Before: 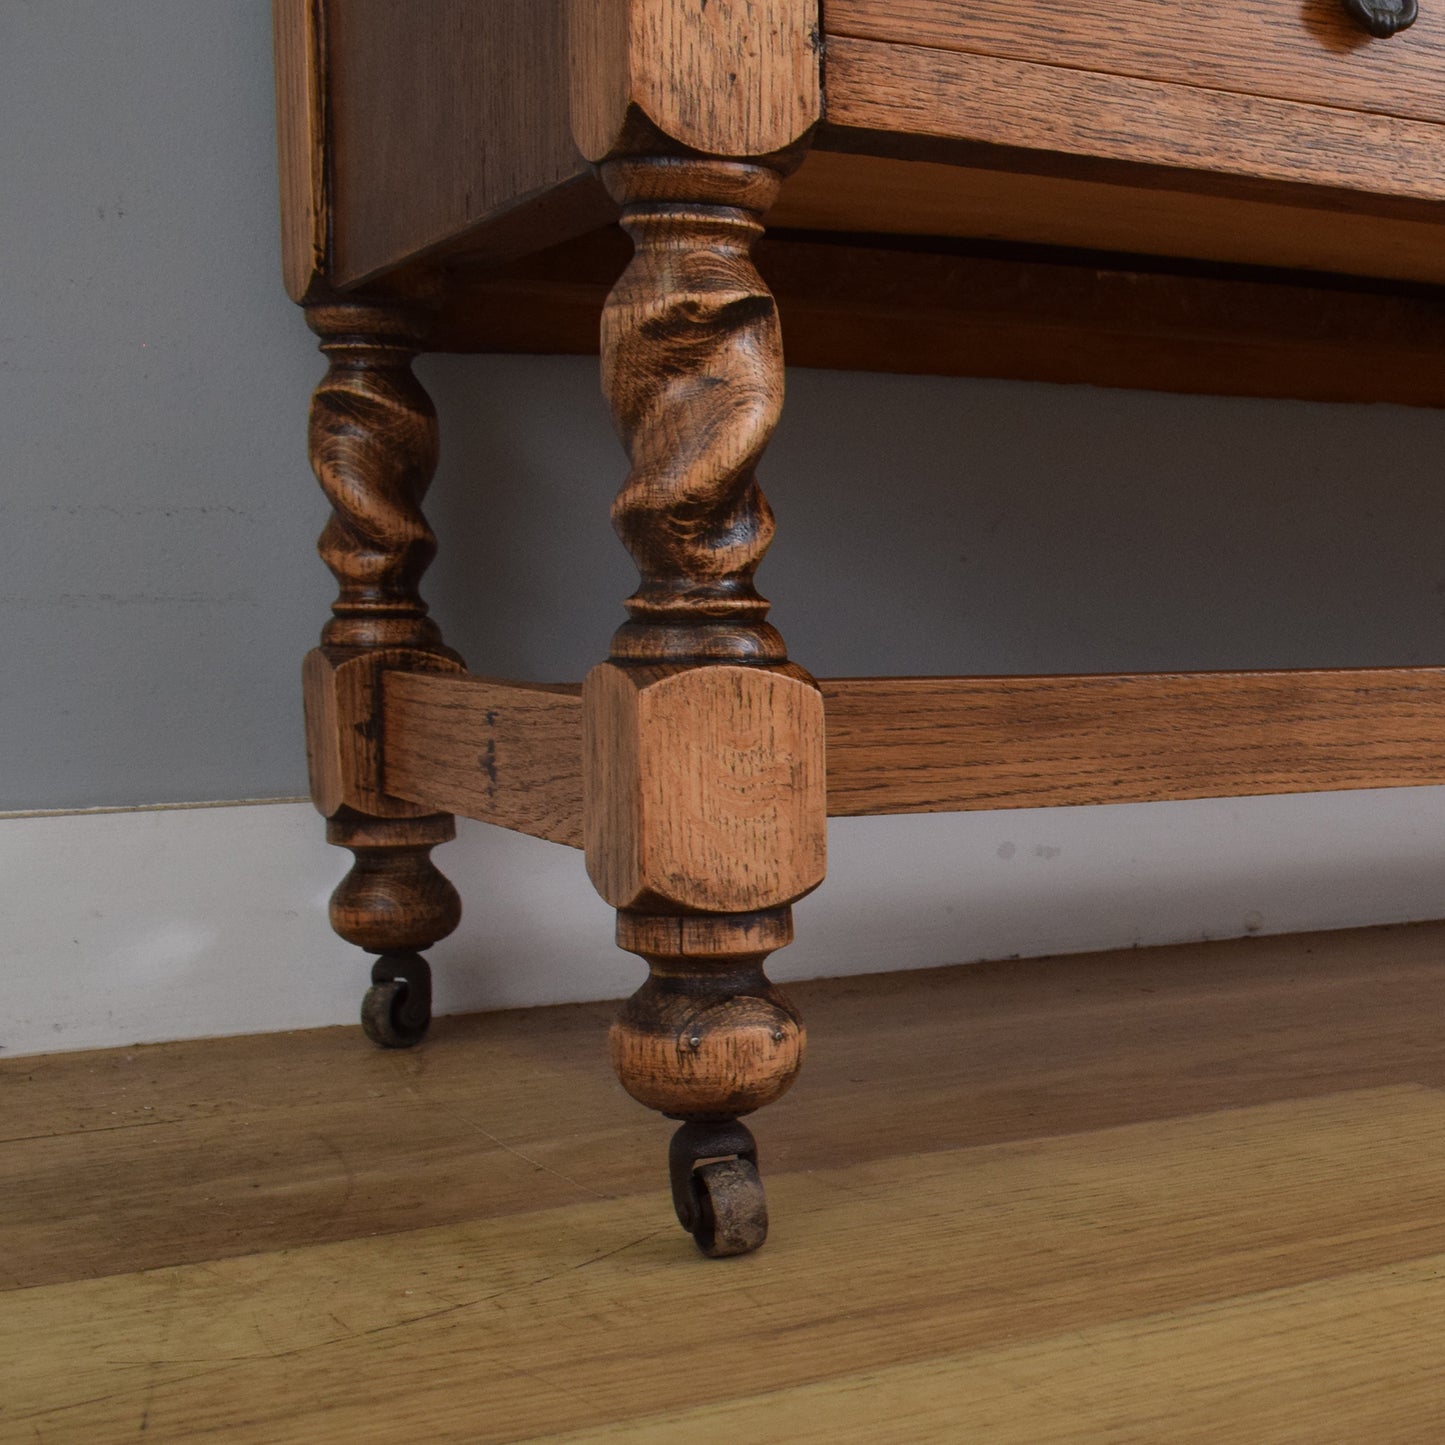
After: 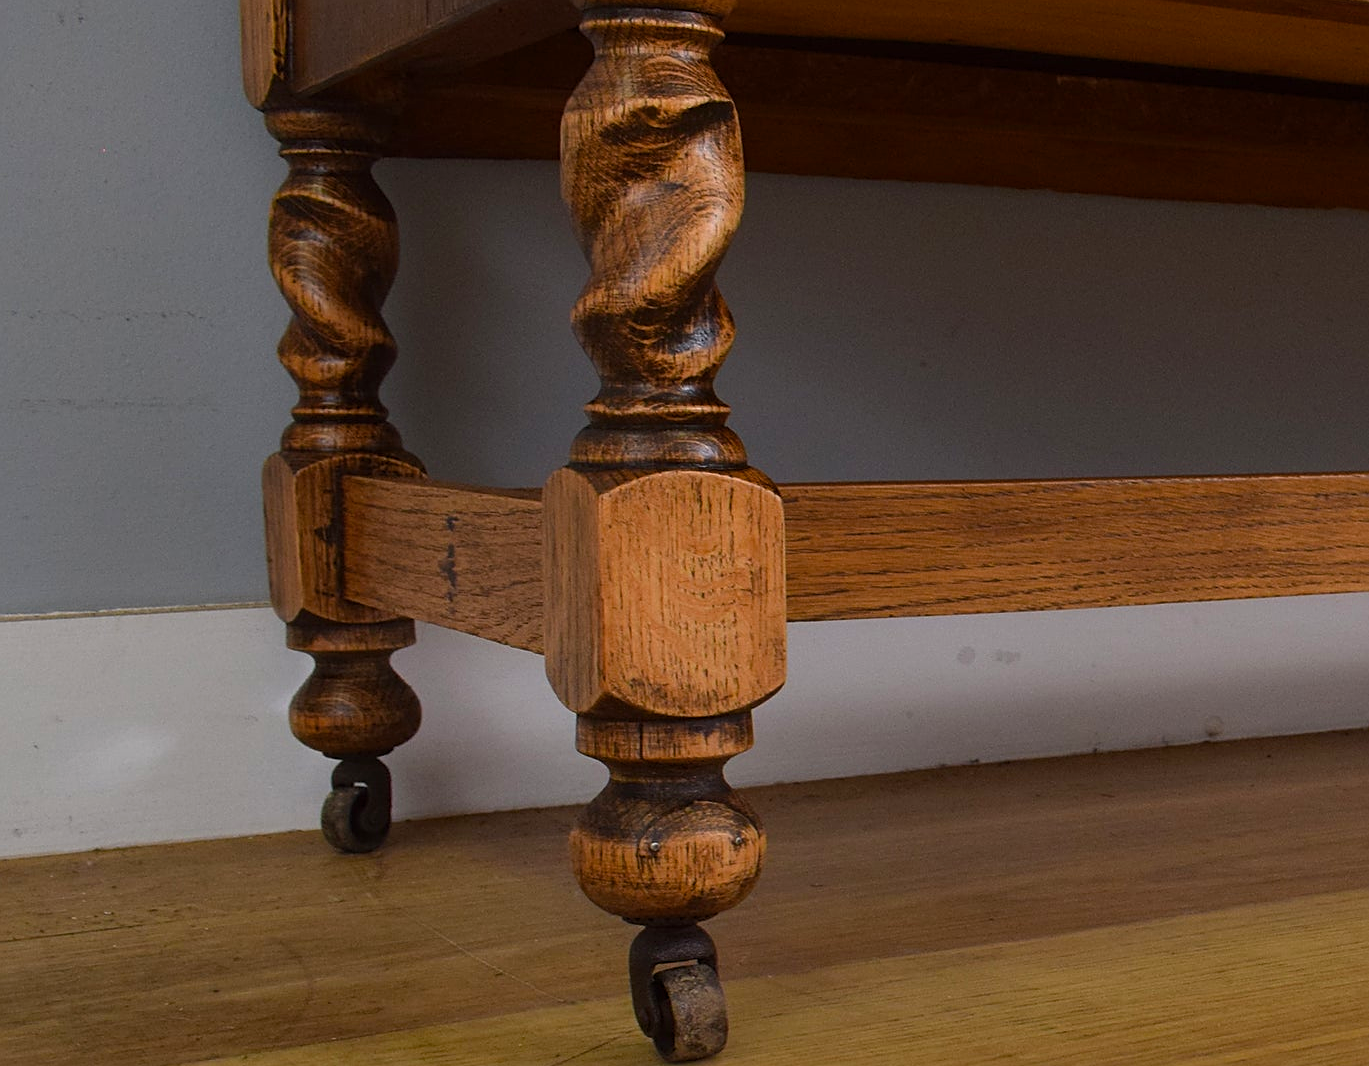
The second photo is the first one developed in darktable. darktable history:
sharpen: on, module defaults
crop and rotate: left 2.836%, top 13.522%, right 2.375%, bottom 12.666%
color balance rgb: perceptual saturation grading › global saturation 24.991%, global vibrance 14.335%
